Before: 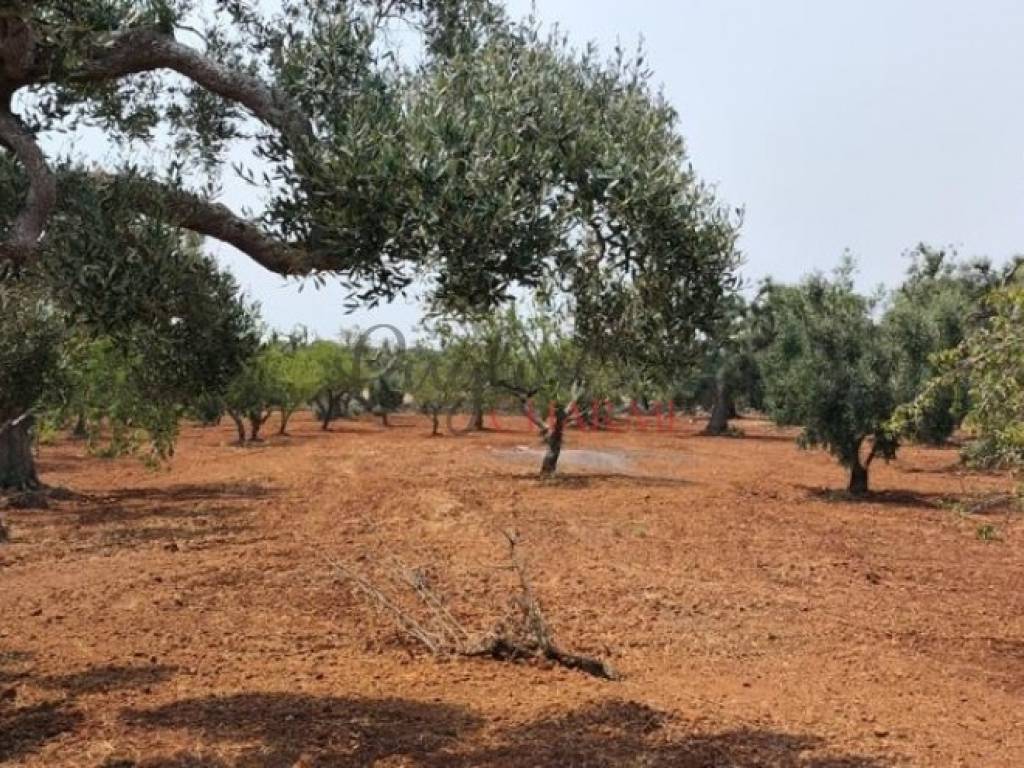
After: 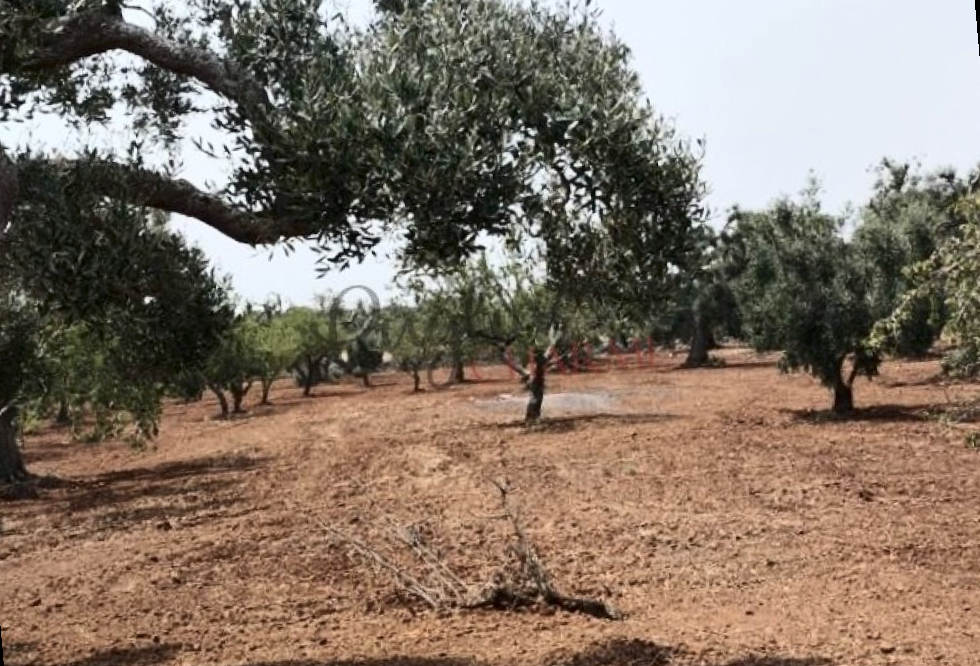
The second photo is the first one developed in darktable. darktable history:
contrast brightness saturation: contrast 0.25, saturation -0.31
rotate and perspective: rotation -5°, crop left 0.05, crop right 0.952, crop top 0.11, crop bottom 0.89
